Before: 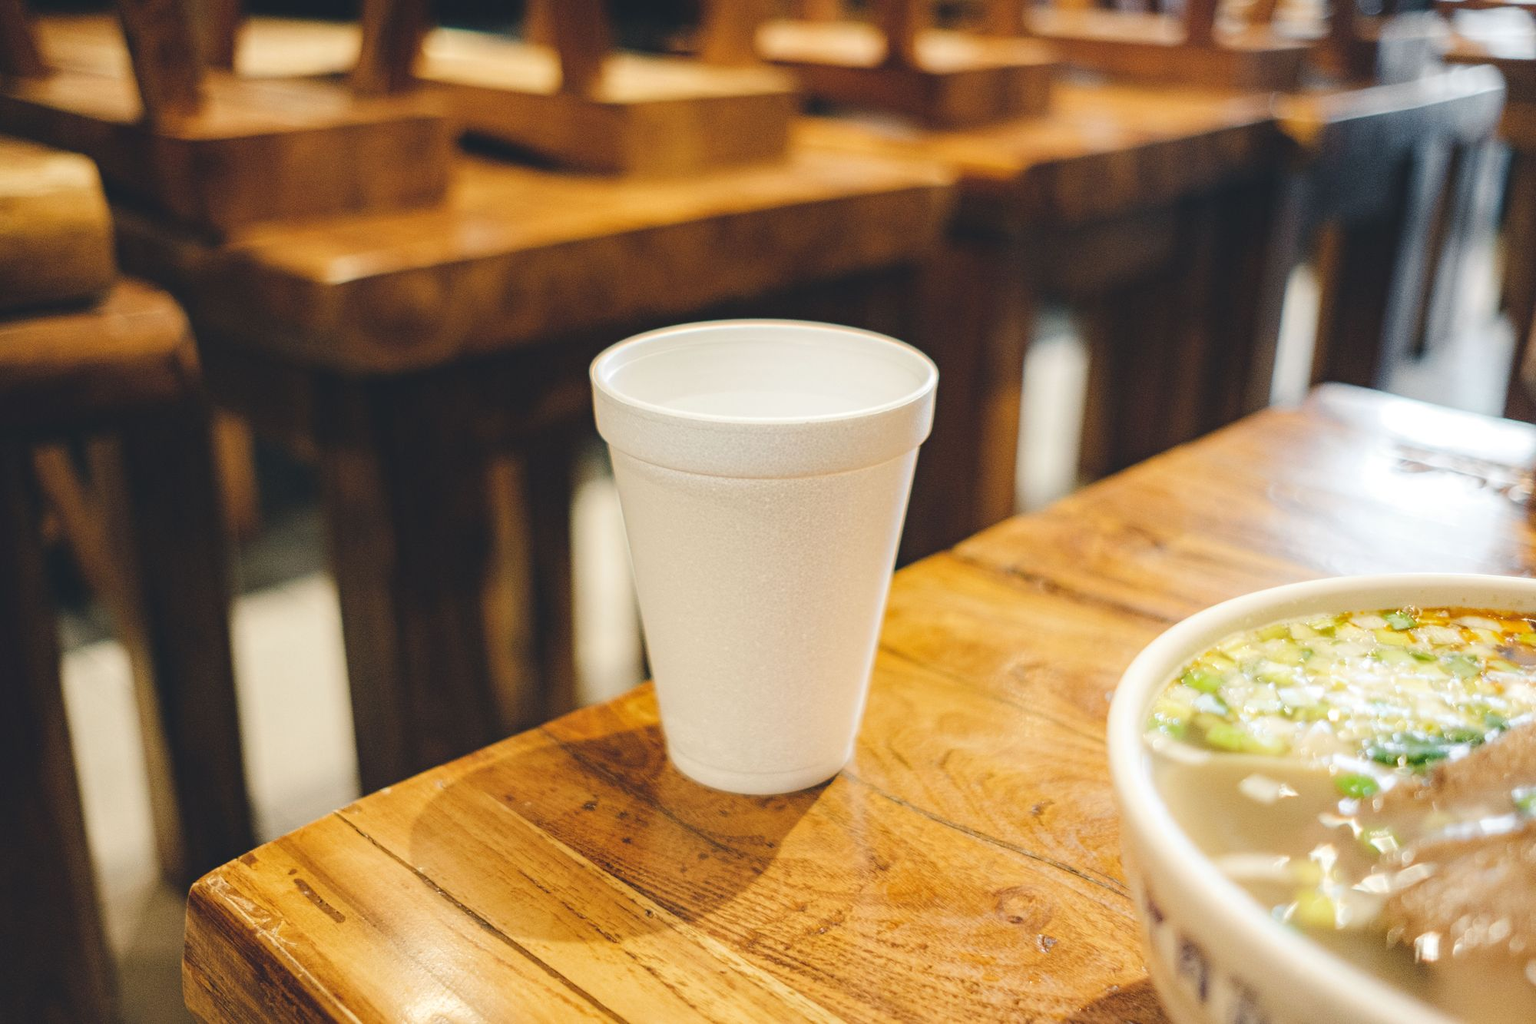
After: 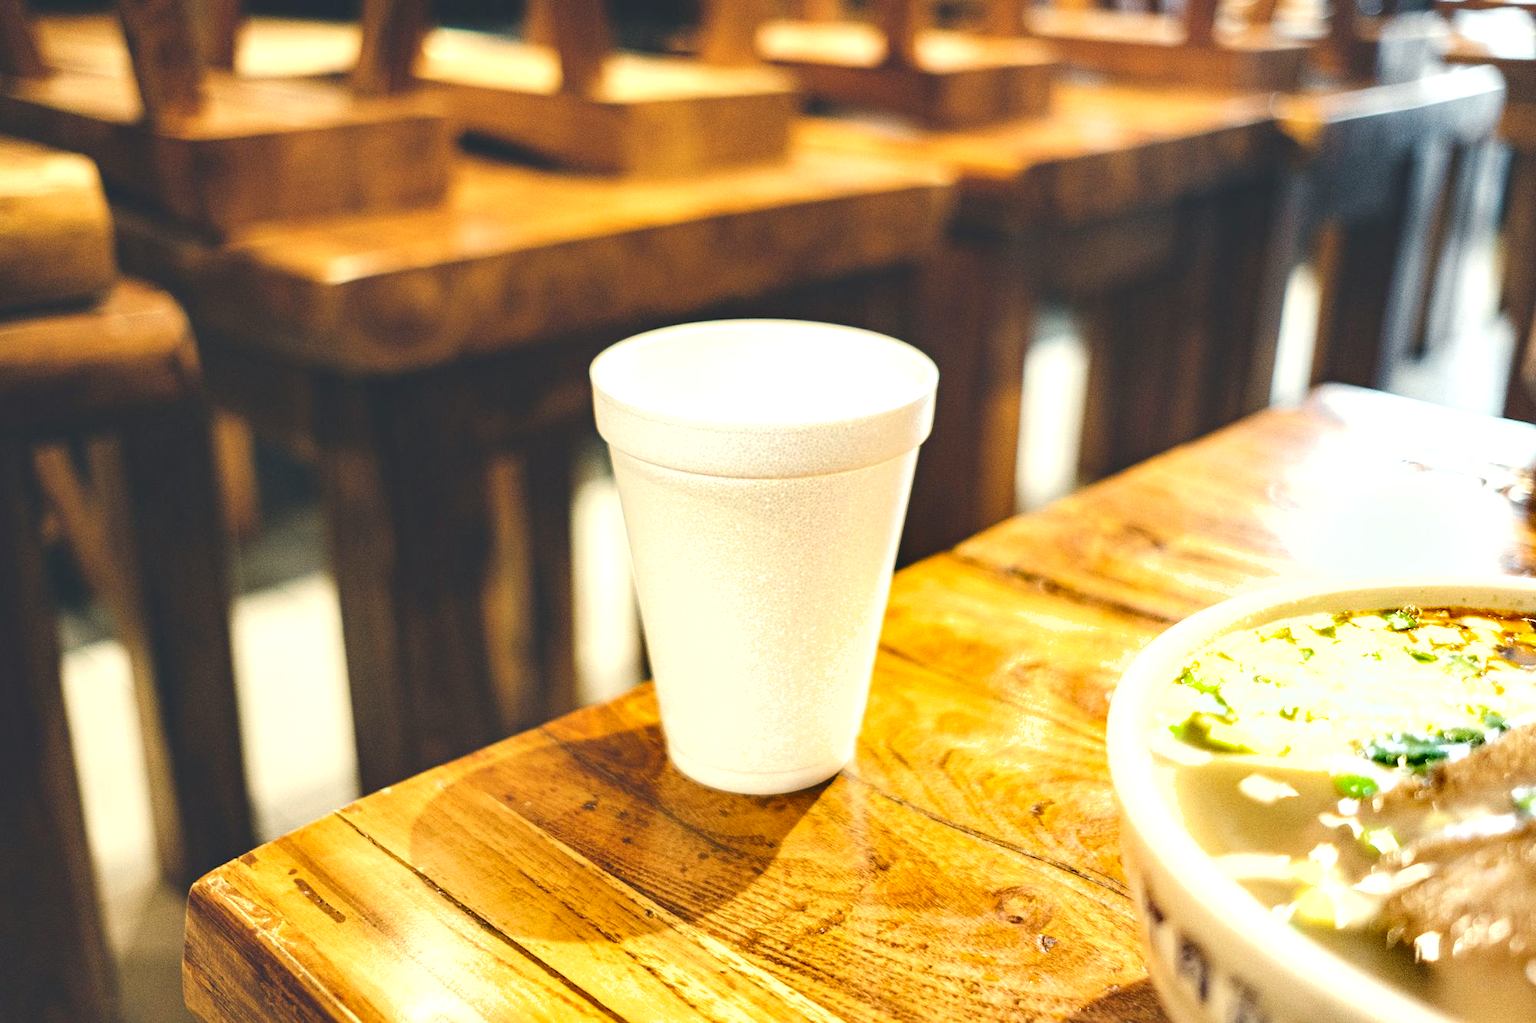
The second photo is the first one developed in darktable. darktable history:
exposure: black level correction 0, exposure 0.693 EV, compensate highlight preservation false
tone equalizer: on, module defaults
color correction: highlights a* -2.56, highlights b* 2.32
shadows and highlights: shadows 12.58, white point adjustment 1.31, soften with gaussian
